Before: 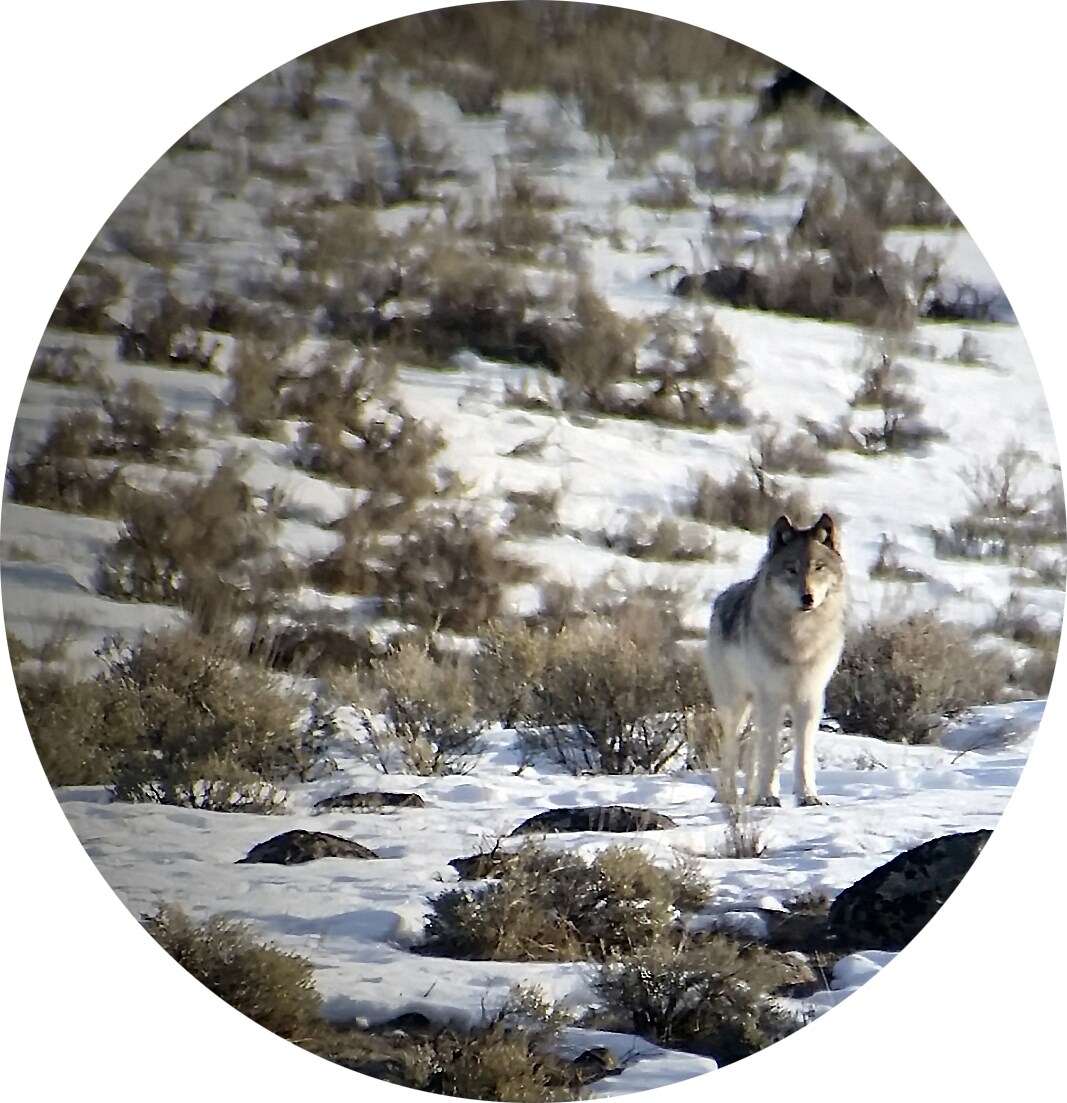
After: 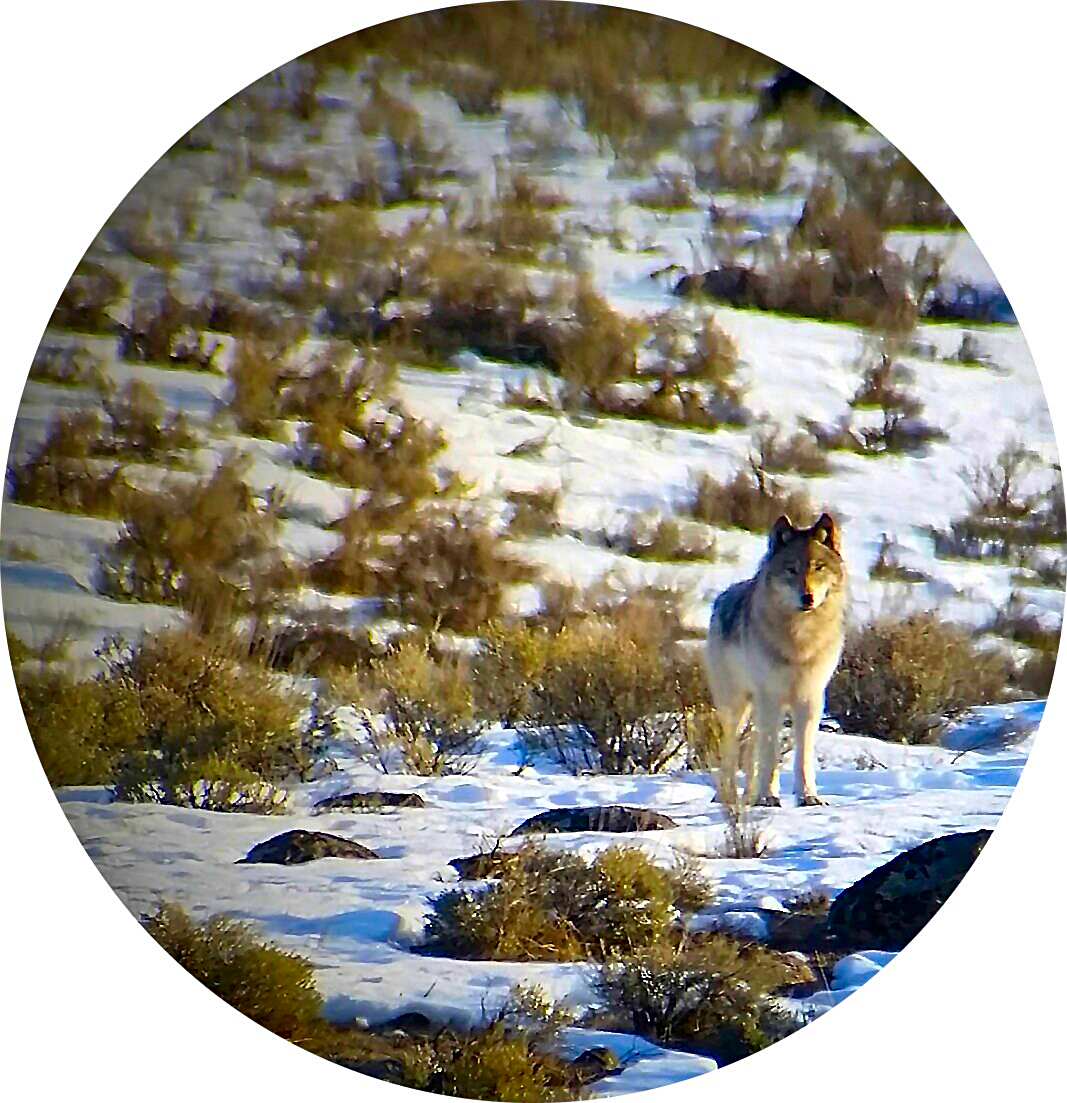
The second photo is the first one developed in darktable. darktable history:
contrast brightness saturation: saturation -0.053
sharpen: on, module defaults
shadows and highlights: low approximation 0.01, soften with gaussian
color correction: highlights b* 0.044, saturation 3
exposure: compensate highlight preservation false
